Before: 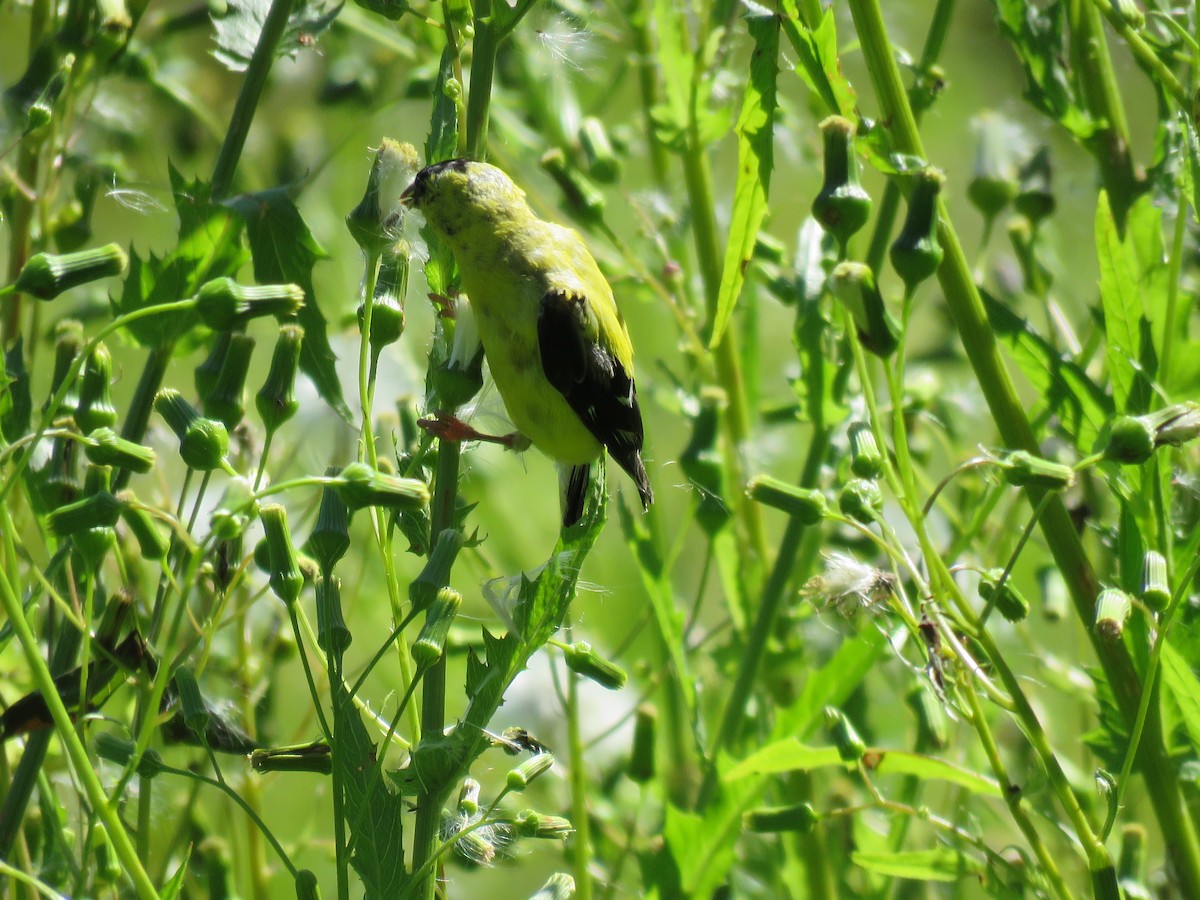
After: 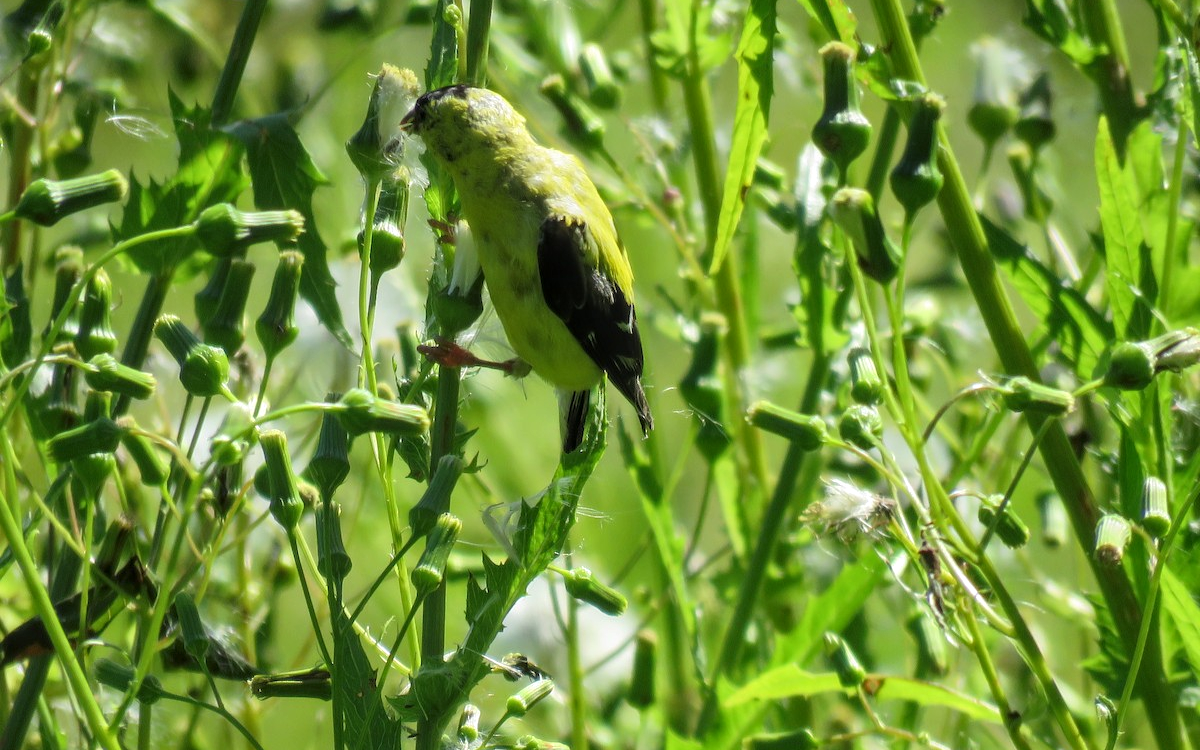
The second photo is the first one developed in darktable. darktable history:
local contrast: shadows 45%
crop and rotate: top 8.333%, bottom 8.333%
